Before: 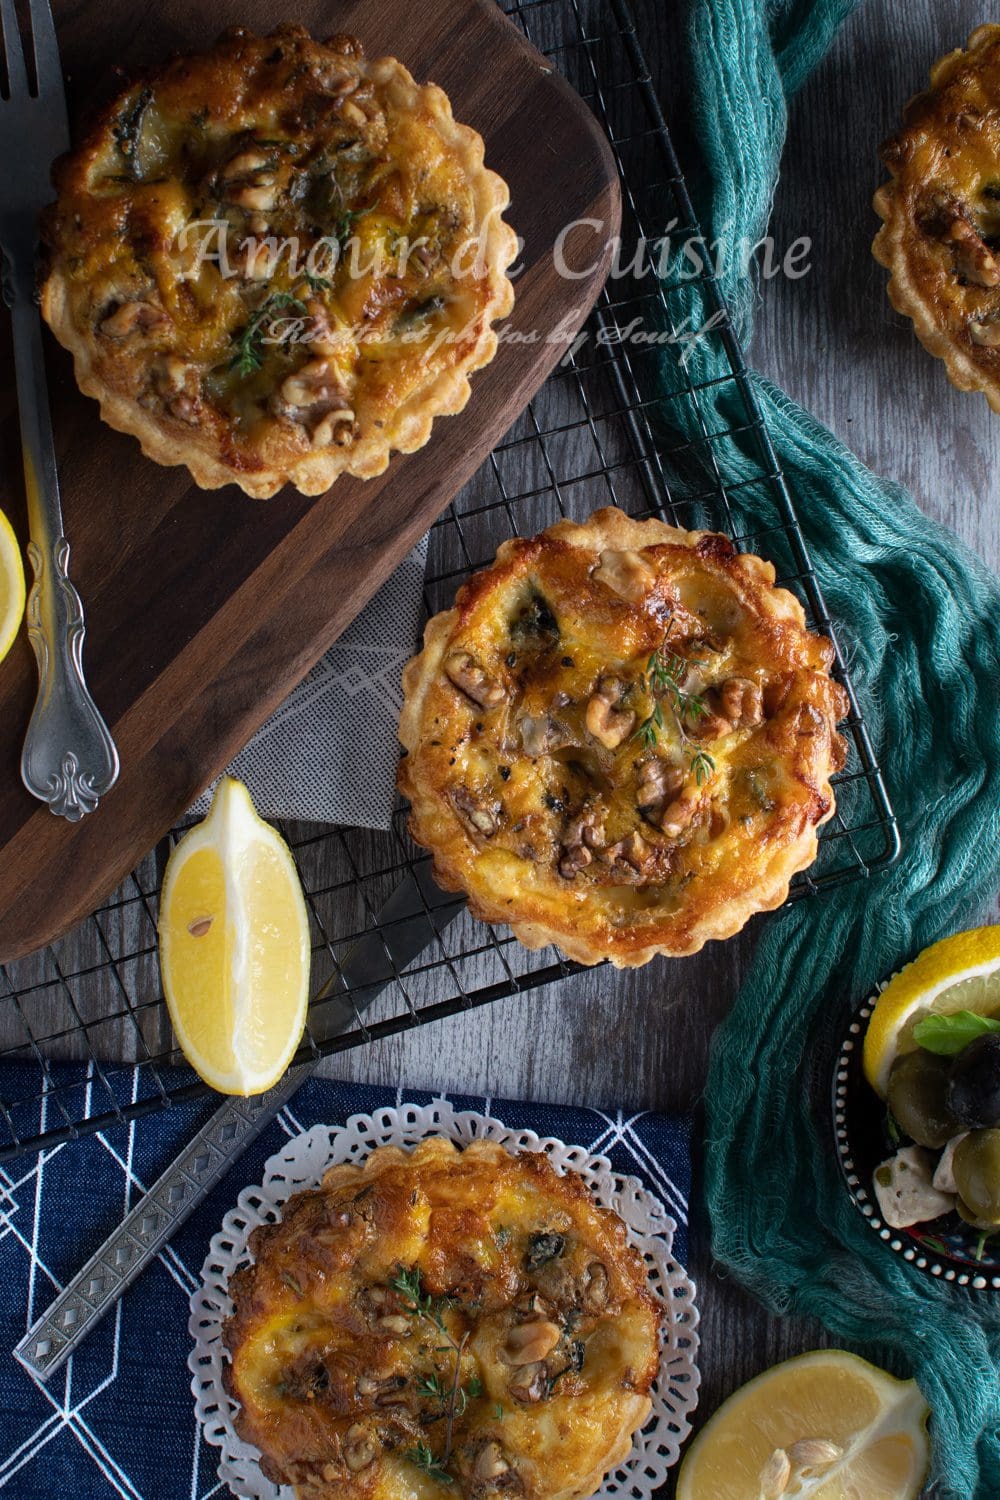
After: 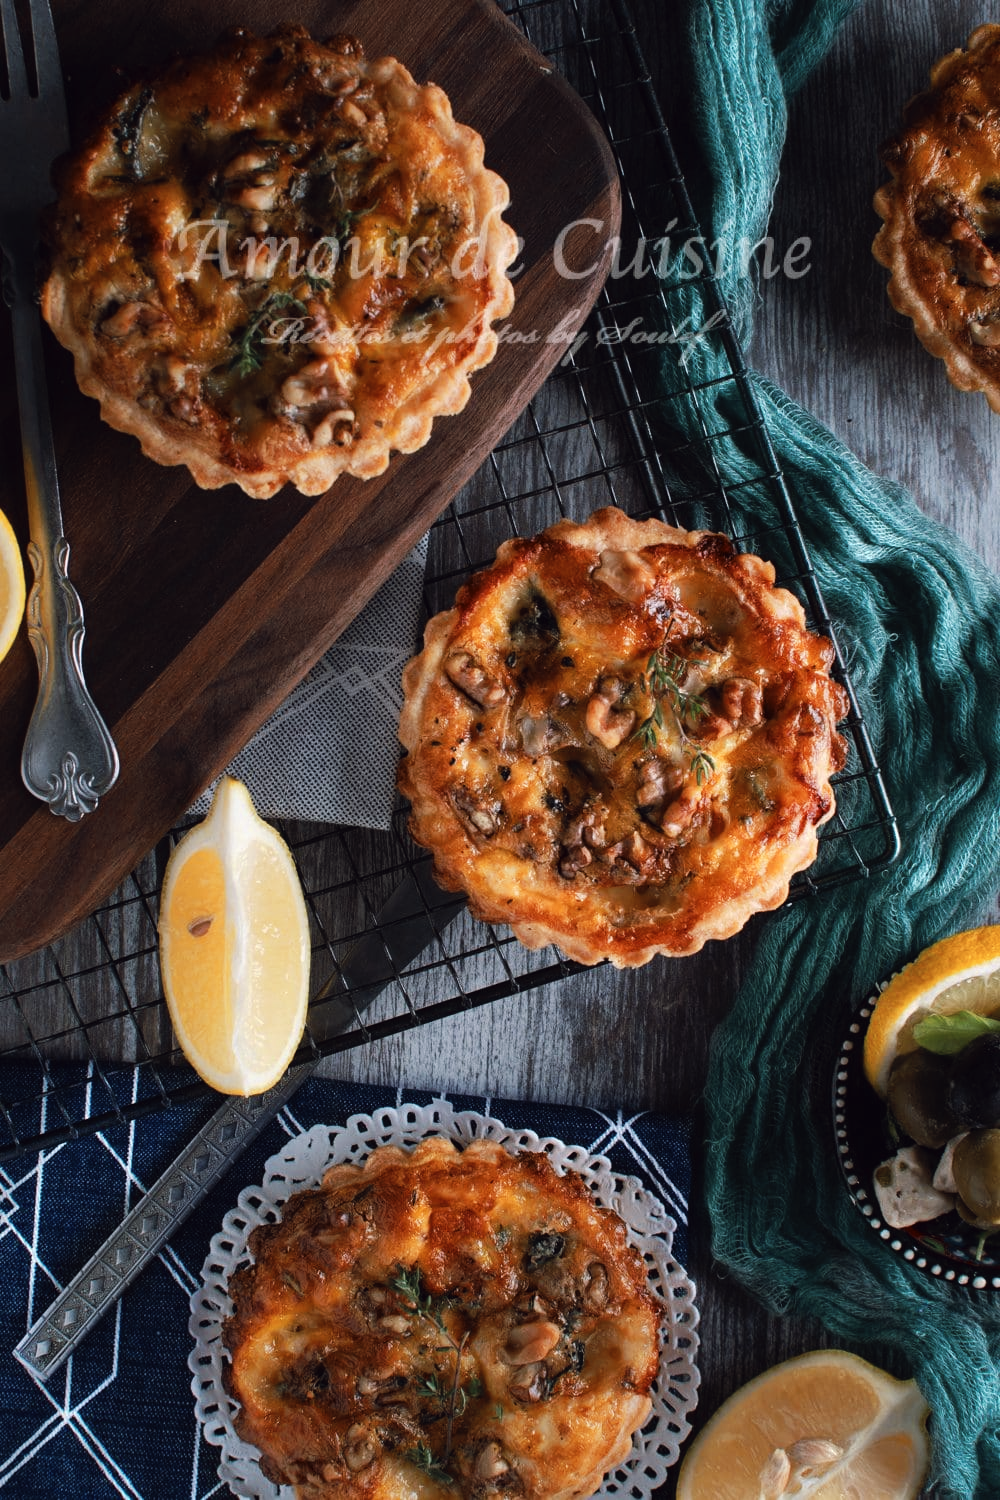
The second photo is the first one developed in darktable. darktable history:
tone curve: curves: ch0 [(0, 0) (0.003, 0.002) (0.011, 0.009) (0.025, 0.019) (0.044, 0.031) (0.069, 0.044) (0.1, 0.061) (0.136, 0.087) (0.177, 0.127) (0.224, 0.172) (0.277, 0.226) (0.335, 0.295) (0.399, 0.367) (0.468, 0.445) (0.543, 0.536) (0.623, 0.626) (0.709, 0.717) (0.801, 0.806) (0.898, 0.889) (1, 1)], preserve colors none
color look up table: target L [95.9, 94.86, 93.31, 90.96, 87.66, 81.46, 78.53, 72.43, 65.66, 55.57, 55.64, 44.23, 34.92, 200.92, 89.42, 79.19, 67.12, 68.47, 58.38, 49.45, 52.42, 42.17, 45.72, 40.18, 38.67, 32.34, 30.12, 23.55, 19.12, 7.175, 67.17, 74.62, 45.91, 50.74, 38.74, 42.16, 52.28, 49.11, 30.04, 33.69, 34.48, 22.42, 23.51, 14.58, 15.77, 90.44, 59.84, 28.98, 13.21], target a [-8.303, -3.103, -5.392, -48.26, -45.84, -11.35, -34.47, -38.1, 5.575, -15.54, -28.34, -5.33, -20.52, 0, 5.881, 20.21, 40.43, 35.92, 13.99, 66.21, 27.37, 56.18, 46.77, 54.52, 52.88, 15.39, 6.67, 38.07, 32.82, 9.469, 36.32, 9.089, 59.93, 51.54, 57.05, 58.48, 0.297, 11.11, 39.79, 36.66, 0.493, 42.43, 39.74, 20.25, 24.67, -26.96, -7.995, -13.69, -0.188], target b [75.08, 46.56, 75.2, 30.48, 6.083, 30.45, 52.65, 12.81, 52.68, 0.484, 35.28, 33.33, 12.99, -0.001, 9.29, 66.41, 22.66, 47.25, 18.61, 57.24, 3.077, 24.76, 45.63, 47.67, 49.15, 23.76, 3.726, 35.49, 24.56, 4.396, -22.12, -13.01, -34.11, -10.85, -33.44, 4.975, -54.72, -26.51, -71.02, -5.805, -35.61, -42.92, 13.48, -20.97, -47.31, -18.52, -35.53, -4.318, -19.29], num patches 49
